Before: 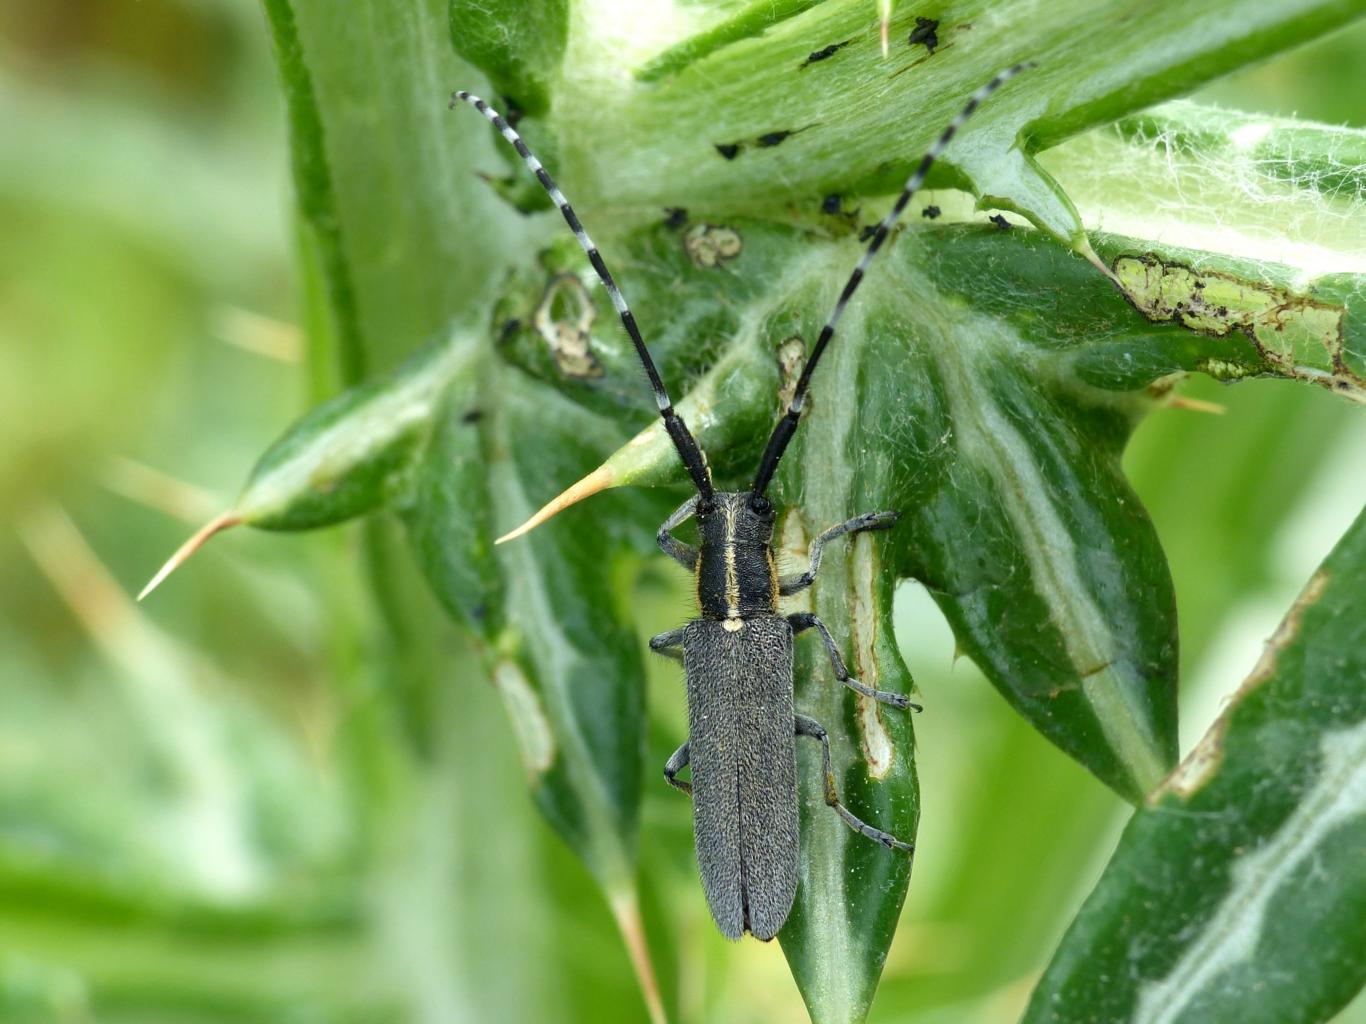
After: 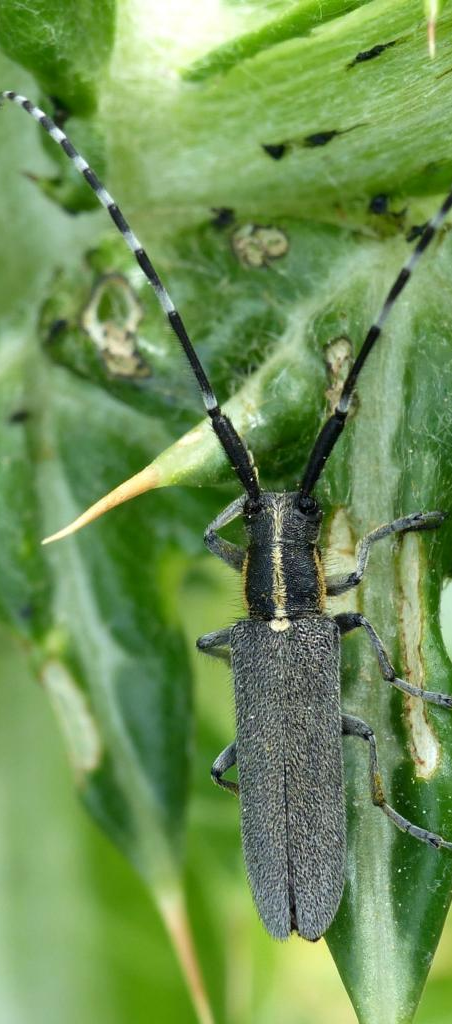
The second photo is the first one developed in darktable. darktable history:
crop: left 33.176%, right 33.729%
